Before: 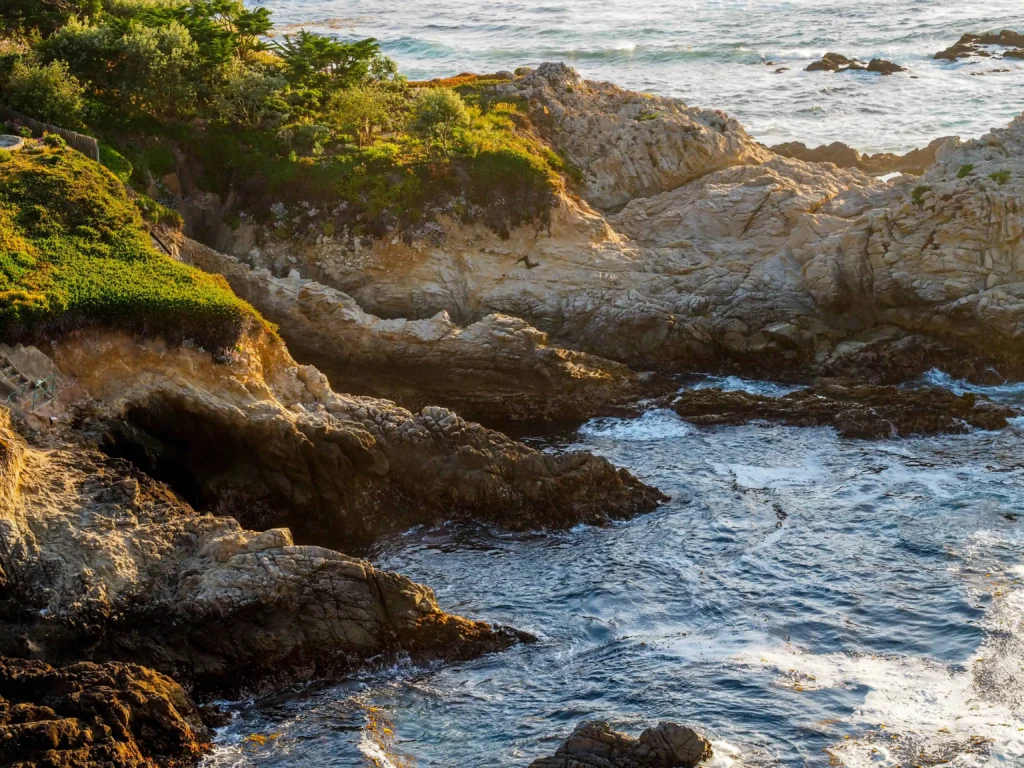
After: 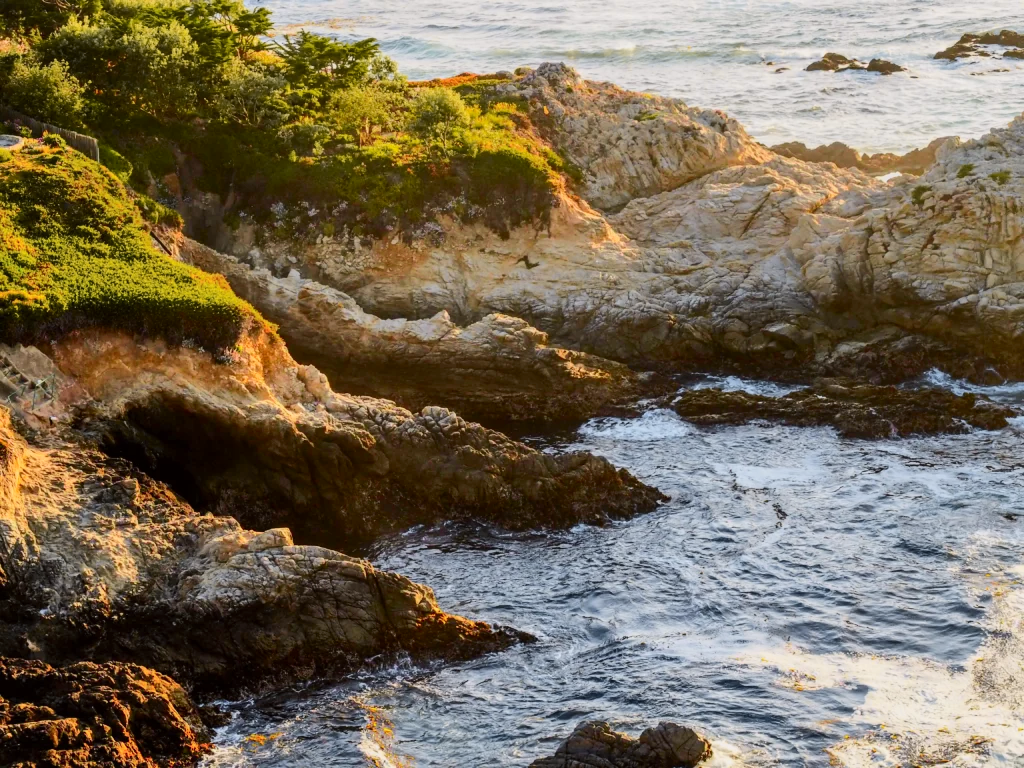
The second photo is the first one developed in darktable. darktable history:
tone curve: curves: ch0 [(0, 0) (0.239, 0.248) (0.508, 0.606) (0.826, 0.855) (1, 0.945)]; ch1 [(0, 0) (0.401, 0.42) (0.442, 0.47) (0.492, 0.498) (0.511, 0.516) (0.555, 0.586) (0.681, 0.739) (1, 1)]; ch2 [(0, 0) (0.411, 0.433) (0.5, 0.504) (0.545, 0.574) (1, 1)], color space Lab, independent channels, preserve colors none
shadows and highlights: shadows 36.88, highlights -27.37, soften with gaussian
